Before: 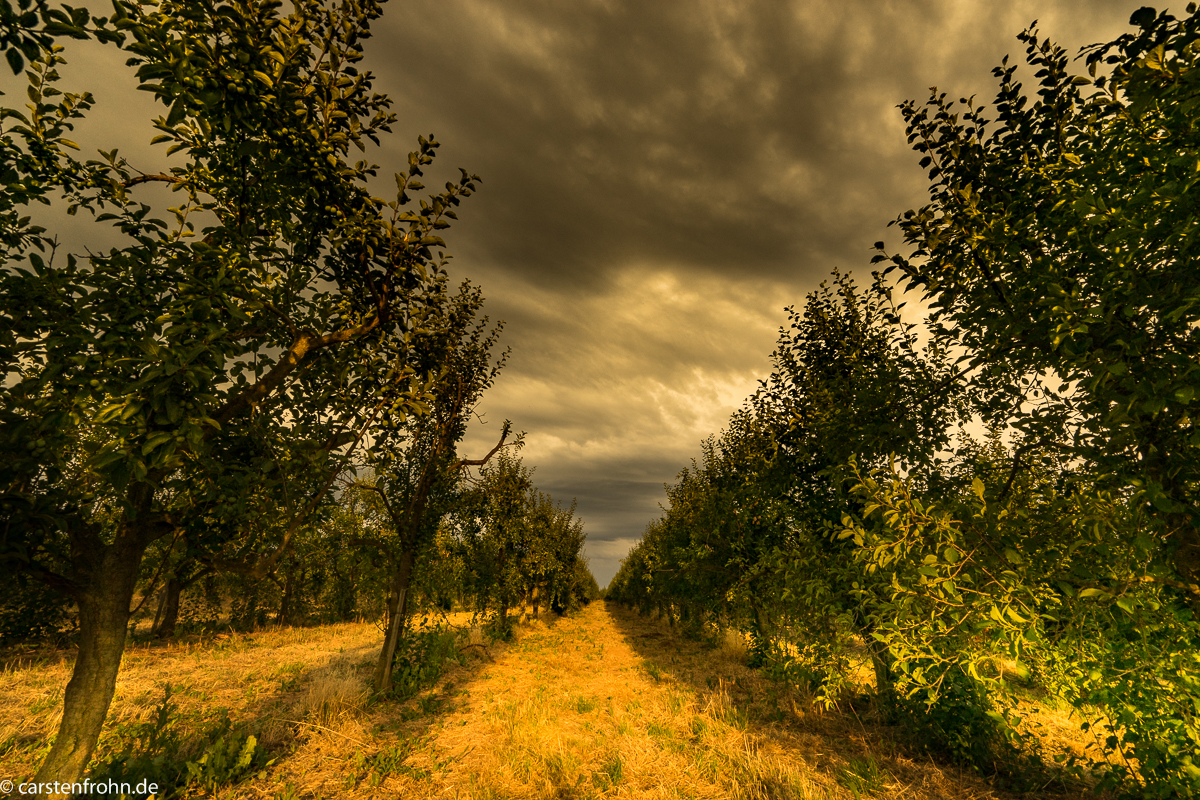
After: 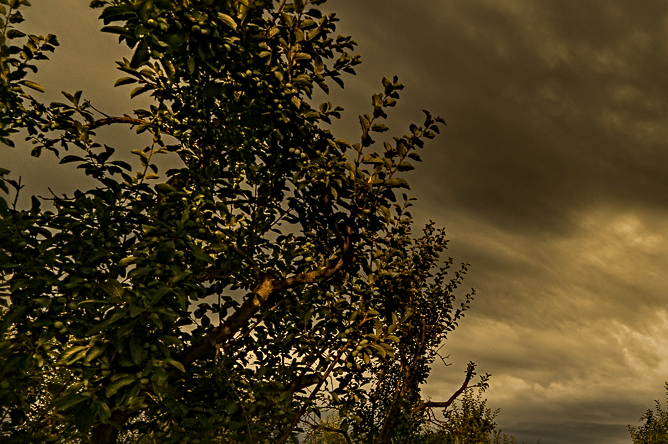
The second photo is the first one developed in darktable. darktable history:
exposure: compensate exposure bias true, compensate highlight preservation false
sharpen: radius 3.994
crop and rotate: left 3.034%, top 7.476%, right 41.238%, bottom 36.954%
